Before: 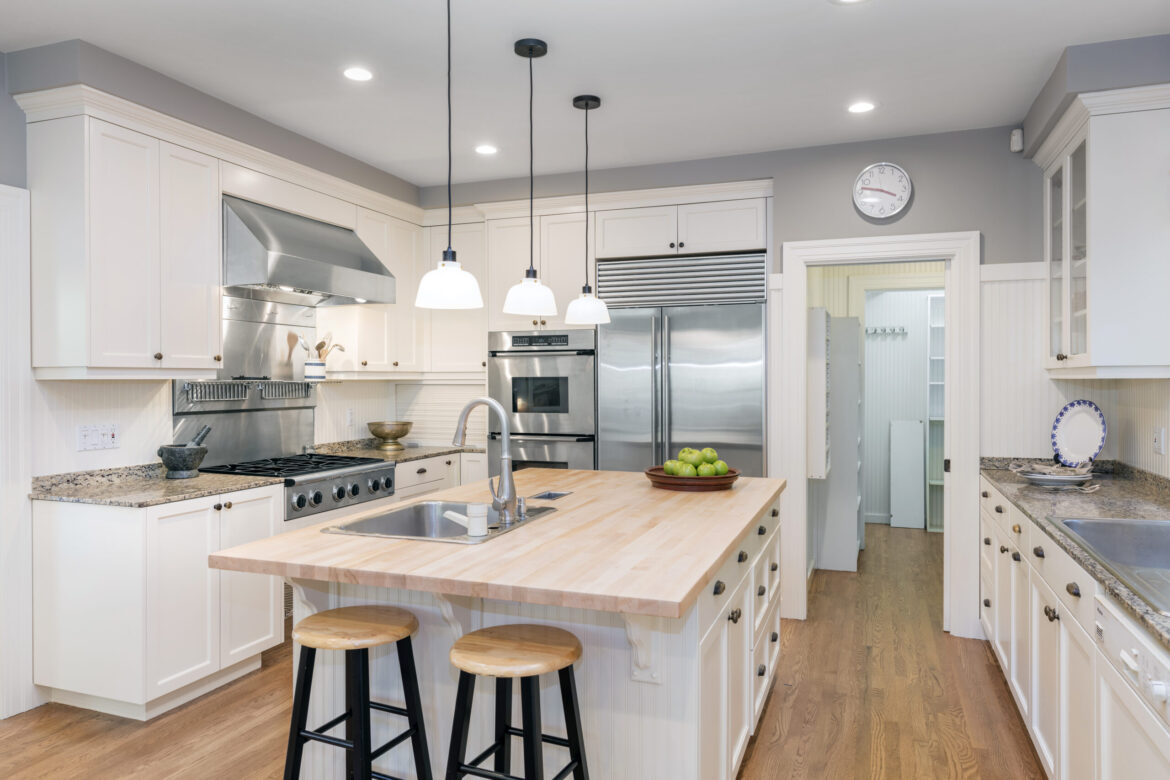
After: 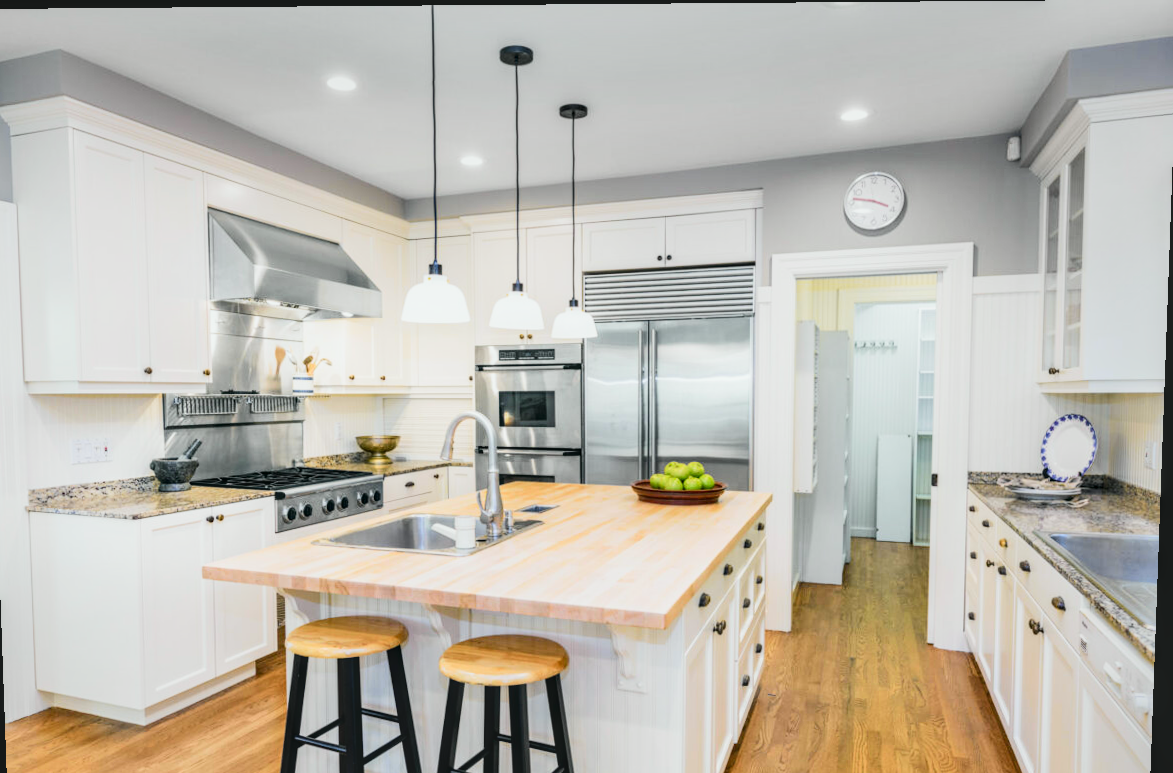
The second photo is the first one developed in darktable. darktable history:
white balance: emerald 1
exposure: black level correction -0.008, exposure 0.067 EV, compensate highlight preservation false
sigmoid: contrast 1.22, skew 0.65
tone curve: curves: ch0 [(0, 0.021) (0.148, 0.076) (0.232, 0.191) (0.398, 0.423) (0.572, 0.672) (0.705, 0.812) (0.877, 0.931) (0.99, 0.987)]; ch1 [(0, 0) (0.377, 0.325) (0.493, 0.486) (0.508, 0.502) (0.515, 0.514) (0.554, 0.586) (0.623, 0.658) (0.701, 0.704) (0.778, 0.751) (1, 1)]; ch2 [(0, 0) (0.431, 0.398) (0.485, 0.486) (0.495, 0.498) (0.511, 0.507) (0.58, 0.66) (0.679, 0.757) (0.749, 0.829) (1, 0.991)], color space Lab, independent channels
crop: left 1.743%, right 0.268%, bottom 2.011%
local contrast: on, module defaults
rotate and perspective: lens shift (vertical) 0.048, lens shift (horizontal) -0.024, automatic cropping off
